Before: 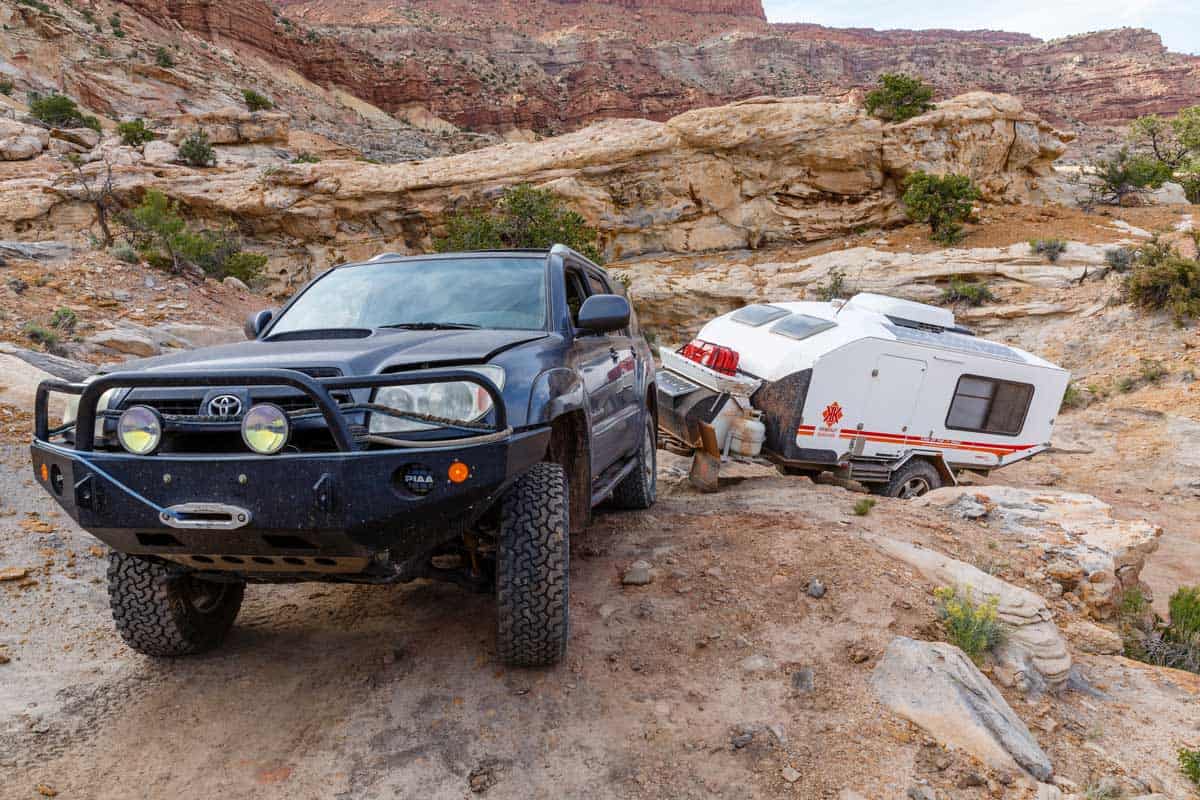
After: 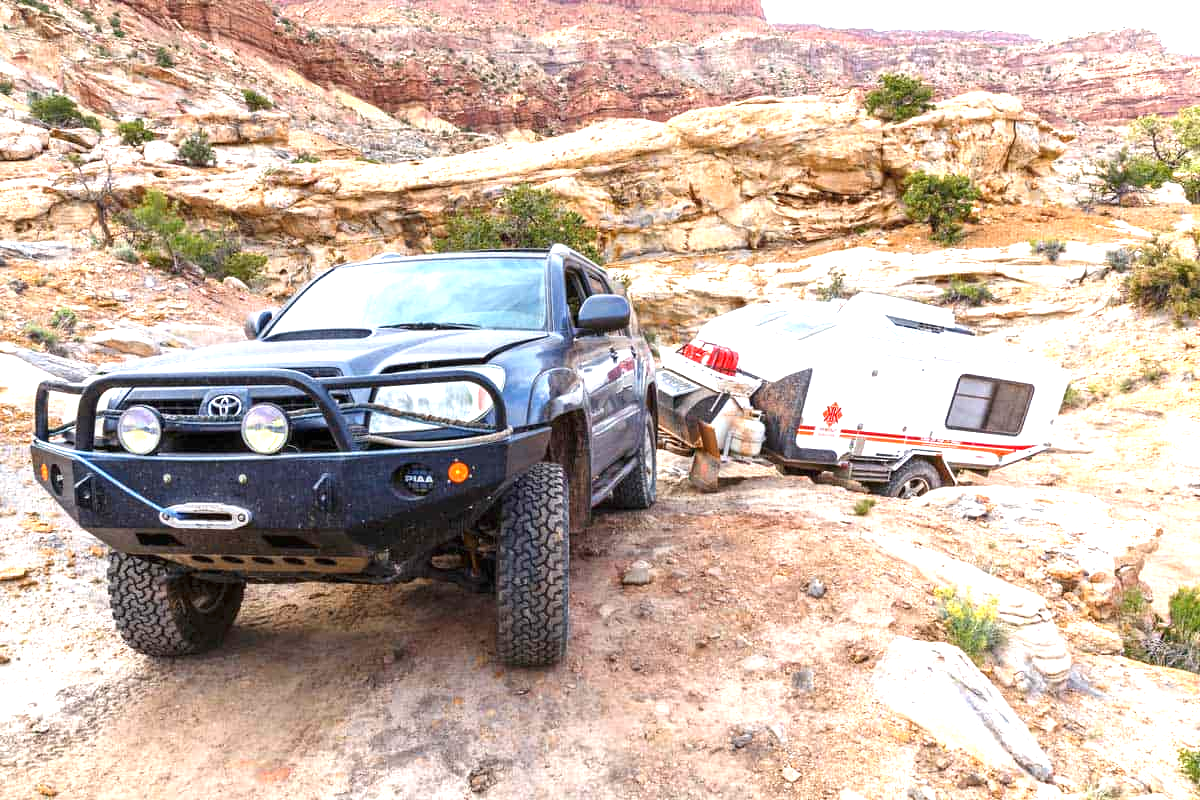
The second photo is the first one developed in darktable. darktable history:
exposure: black level correction 0, exposure 1.464 EV, compensate highlight preservation false
